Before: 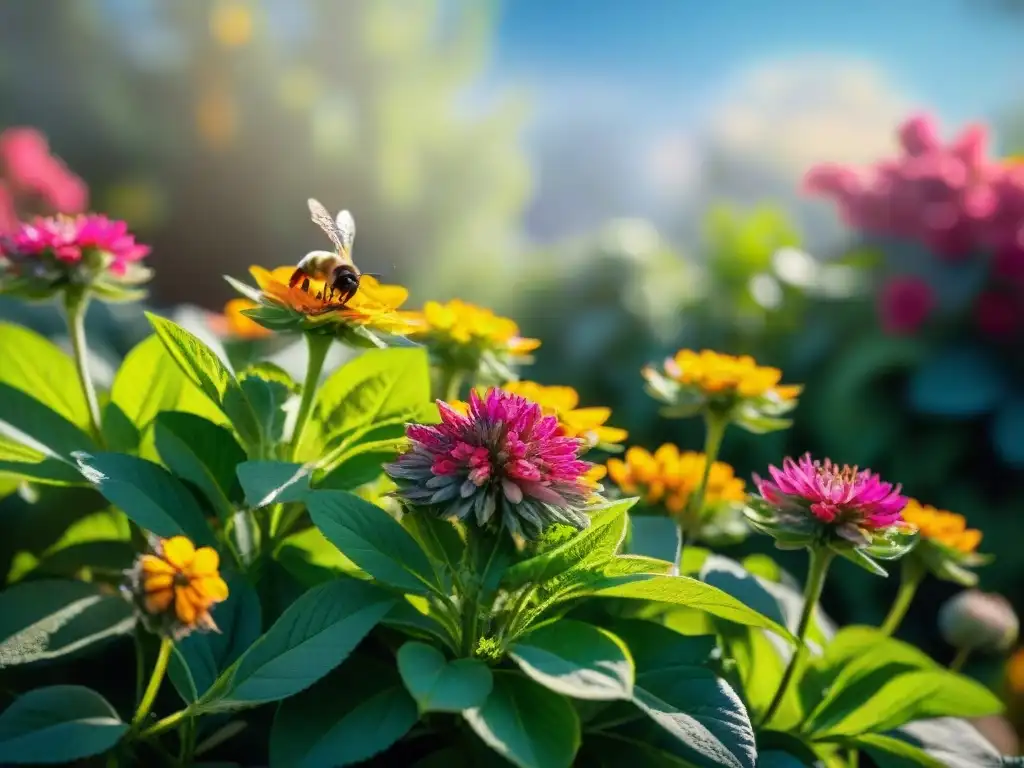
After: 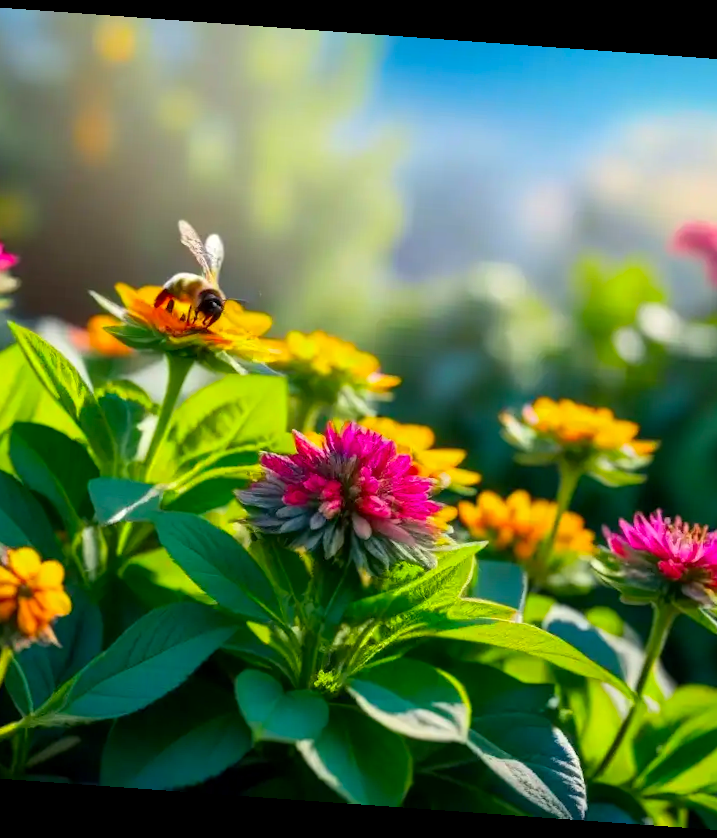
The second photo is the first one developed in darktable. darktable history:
exposure: black level correction 0.001, compensate highlight preservation false
color correction: saturation 1.34
crop and rotate: left 15.754%, right 17.579%
rotate and perspective: rotation 4.1°, automatic cropping off
shadows and highlights: shadows 12, white point adjustment 1.2, soften with gaussian
